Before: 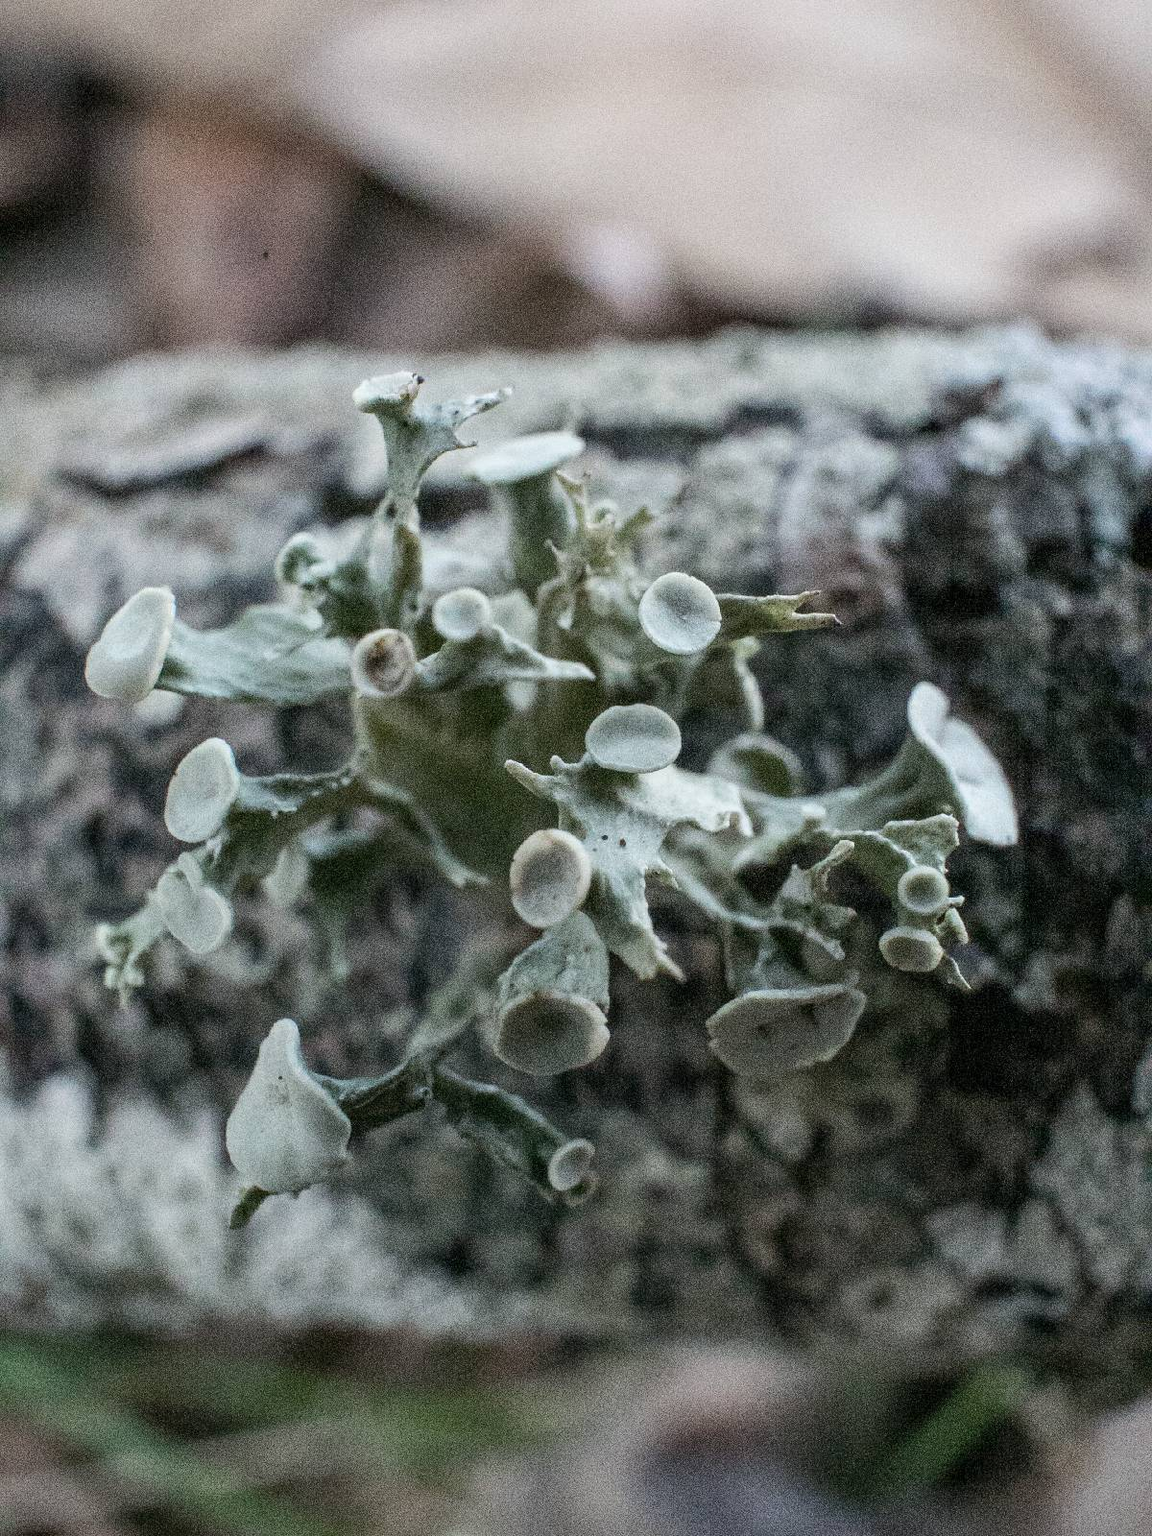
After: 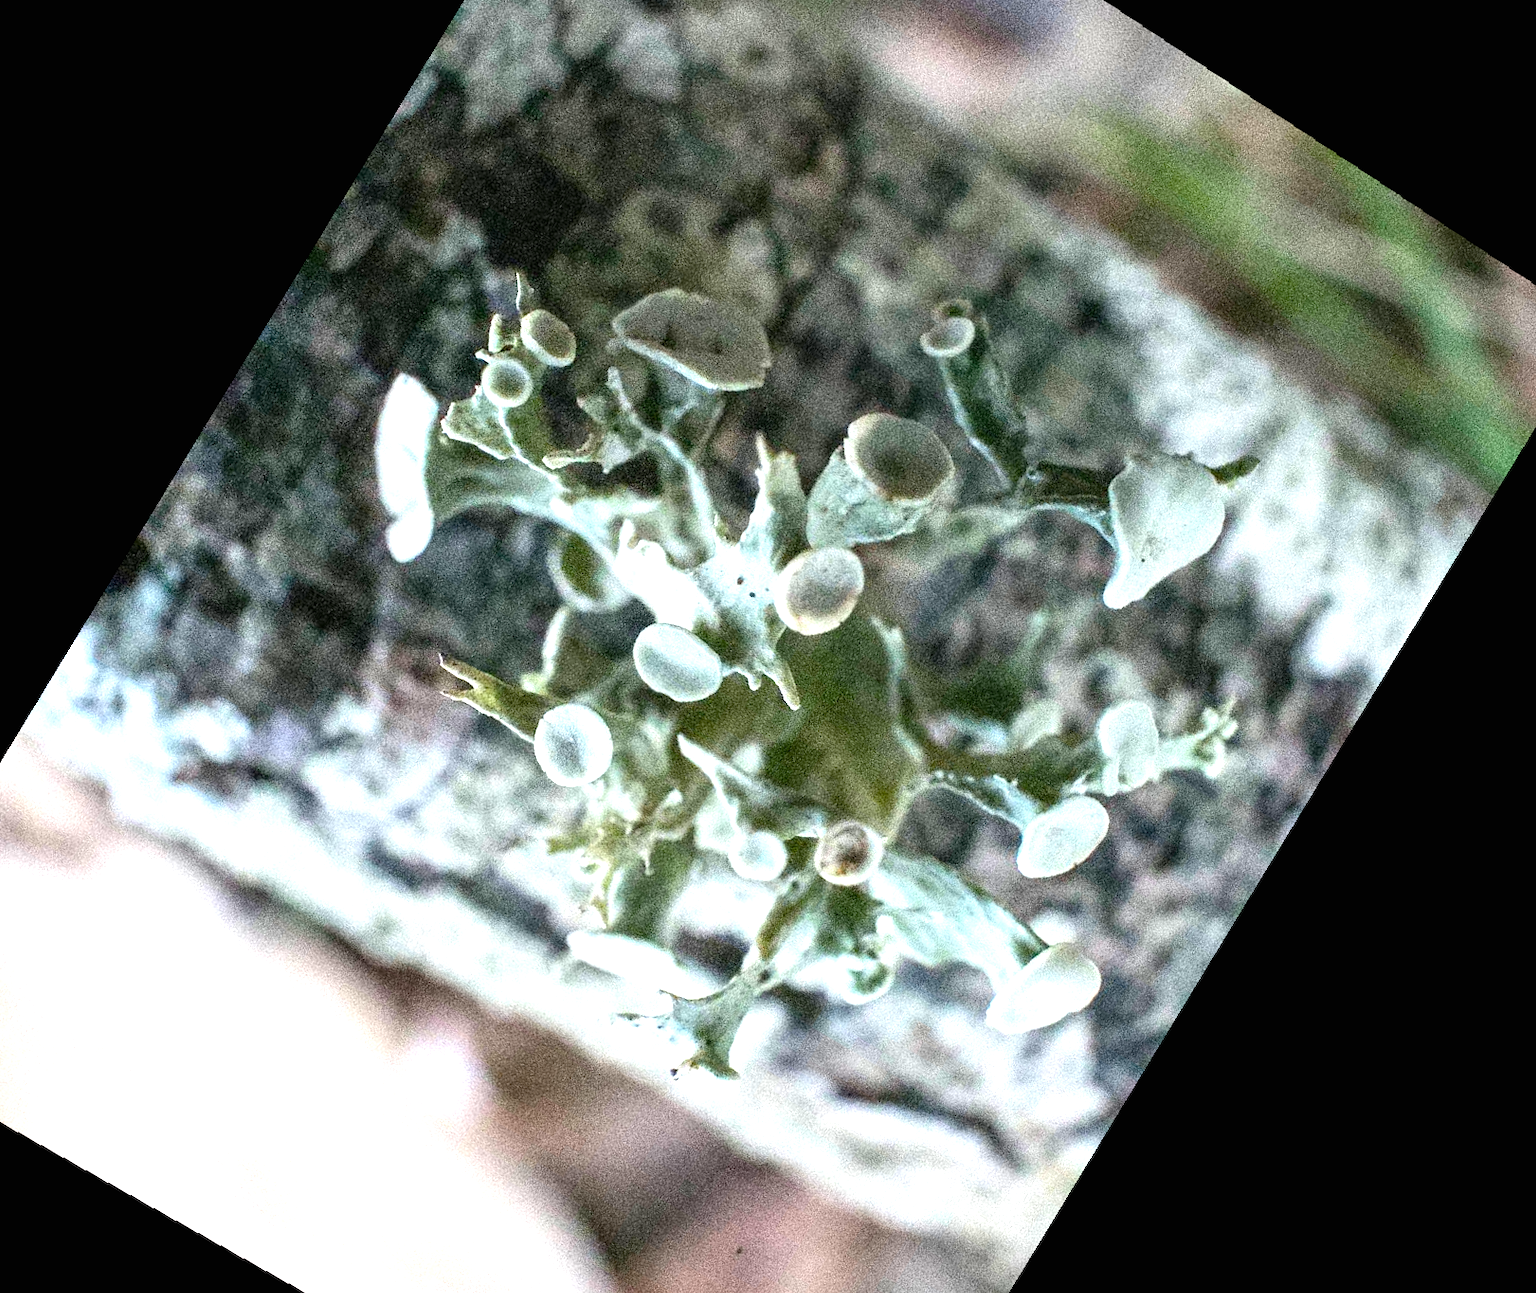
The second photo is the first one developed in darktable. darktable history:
crop and rotate: angle 148.68°, left 9.111%, top 15.603%, right 4.588%, bottom 17.041%
color balance rgb: linear chroma grading › global chroma 15%, perceptual saturation grading › global saturation 30%
tone equalizer: on, module defaults
rotate and perspective: lens shift (horizontal) -0.055, automatic cropping off
exposure: black level correction 0, exposure 1.2 EV, compensate highlight preservation false
